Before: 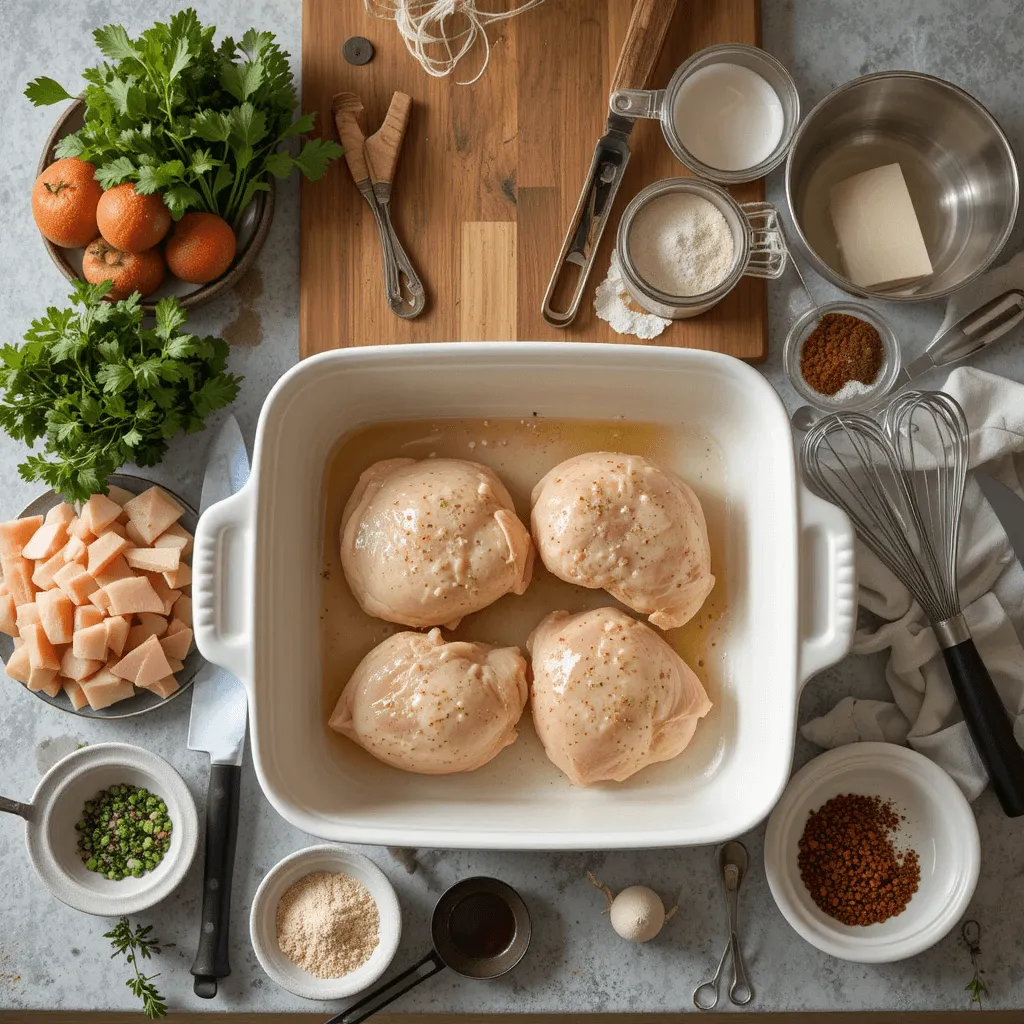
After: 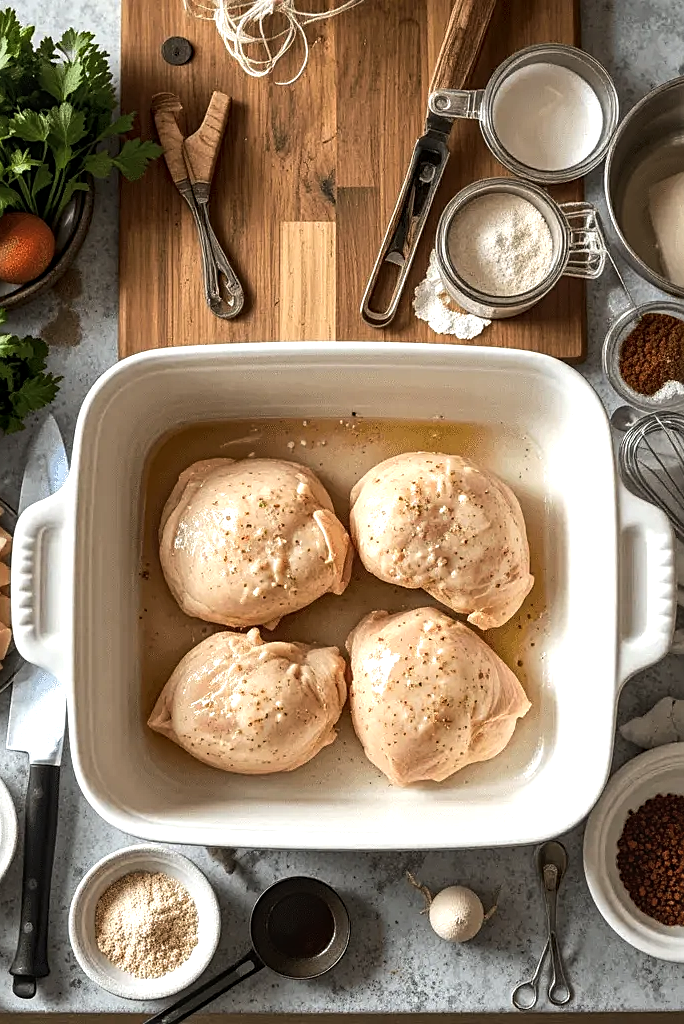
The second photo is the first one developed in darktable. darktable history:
crop and rotate: left 17.732%, right 15.423%
local contrast: on, module defaults
tone equalizer: -8 EV -0.75 EV, -7 EV -0.7 EV, -6 EV -0.6 EV, -5 EV -0.4 EV, -3 EV 0.4 EV, -2 EV 0.6 EV, -1 EV 0.7 EV, +0 EV 0.75 EV, edges refinement/feathering 500, mask exposure compensation -1.57 EV, preserve details no
sharpen: on, module defaults
